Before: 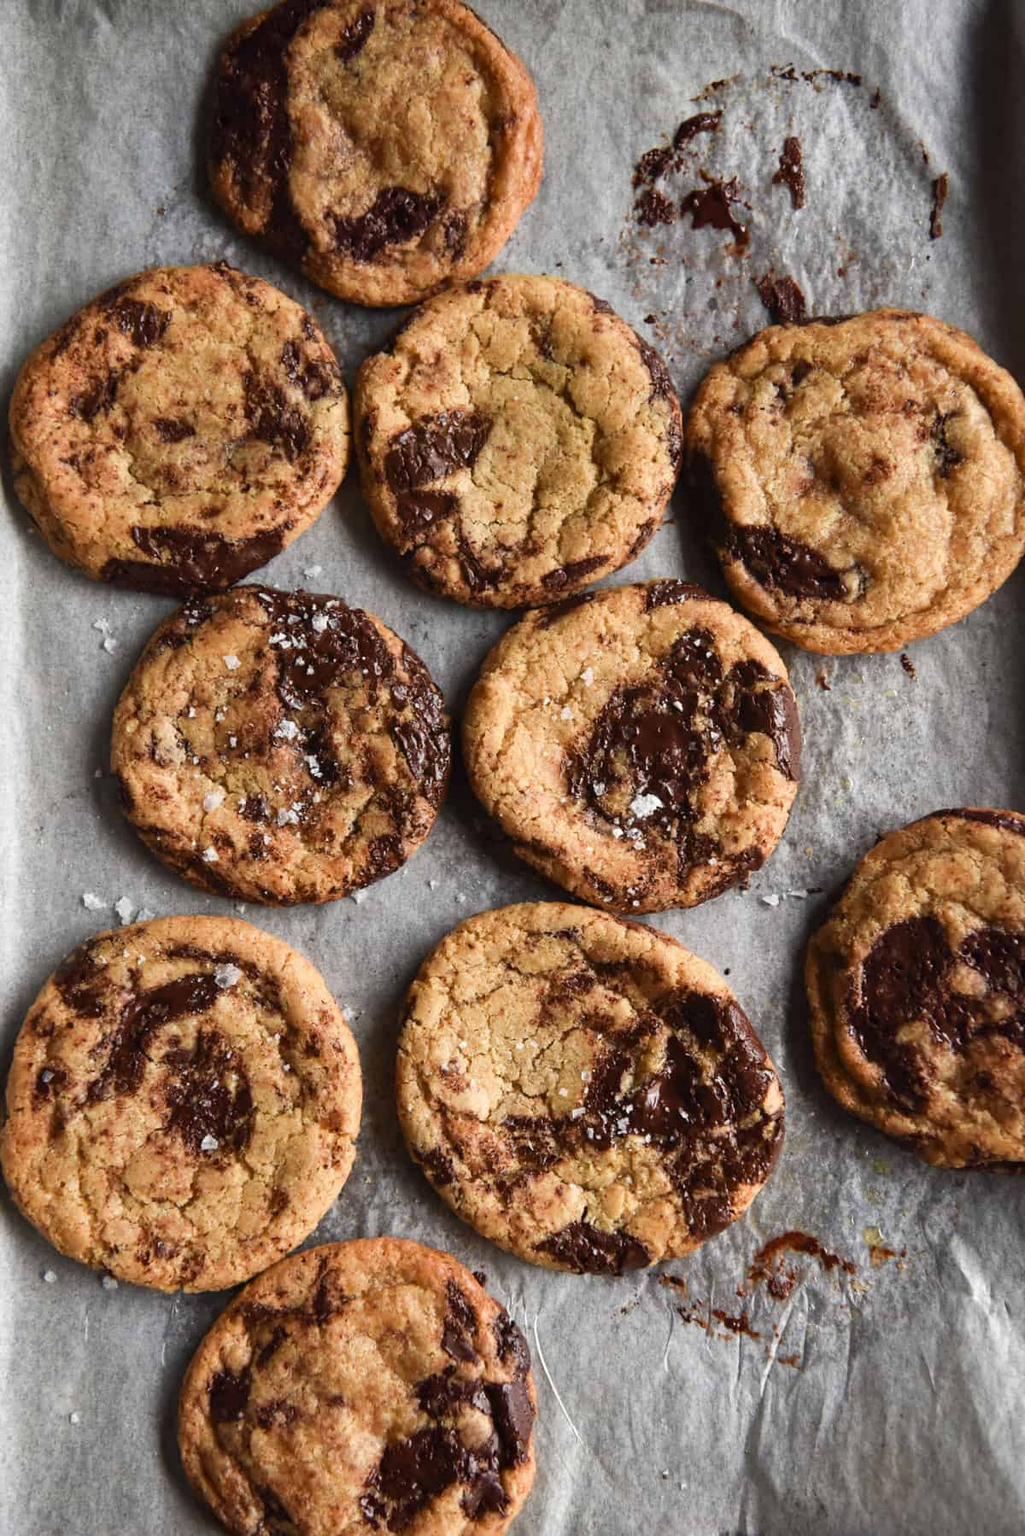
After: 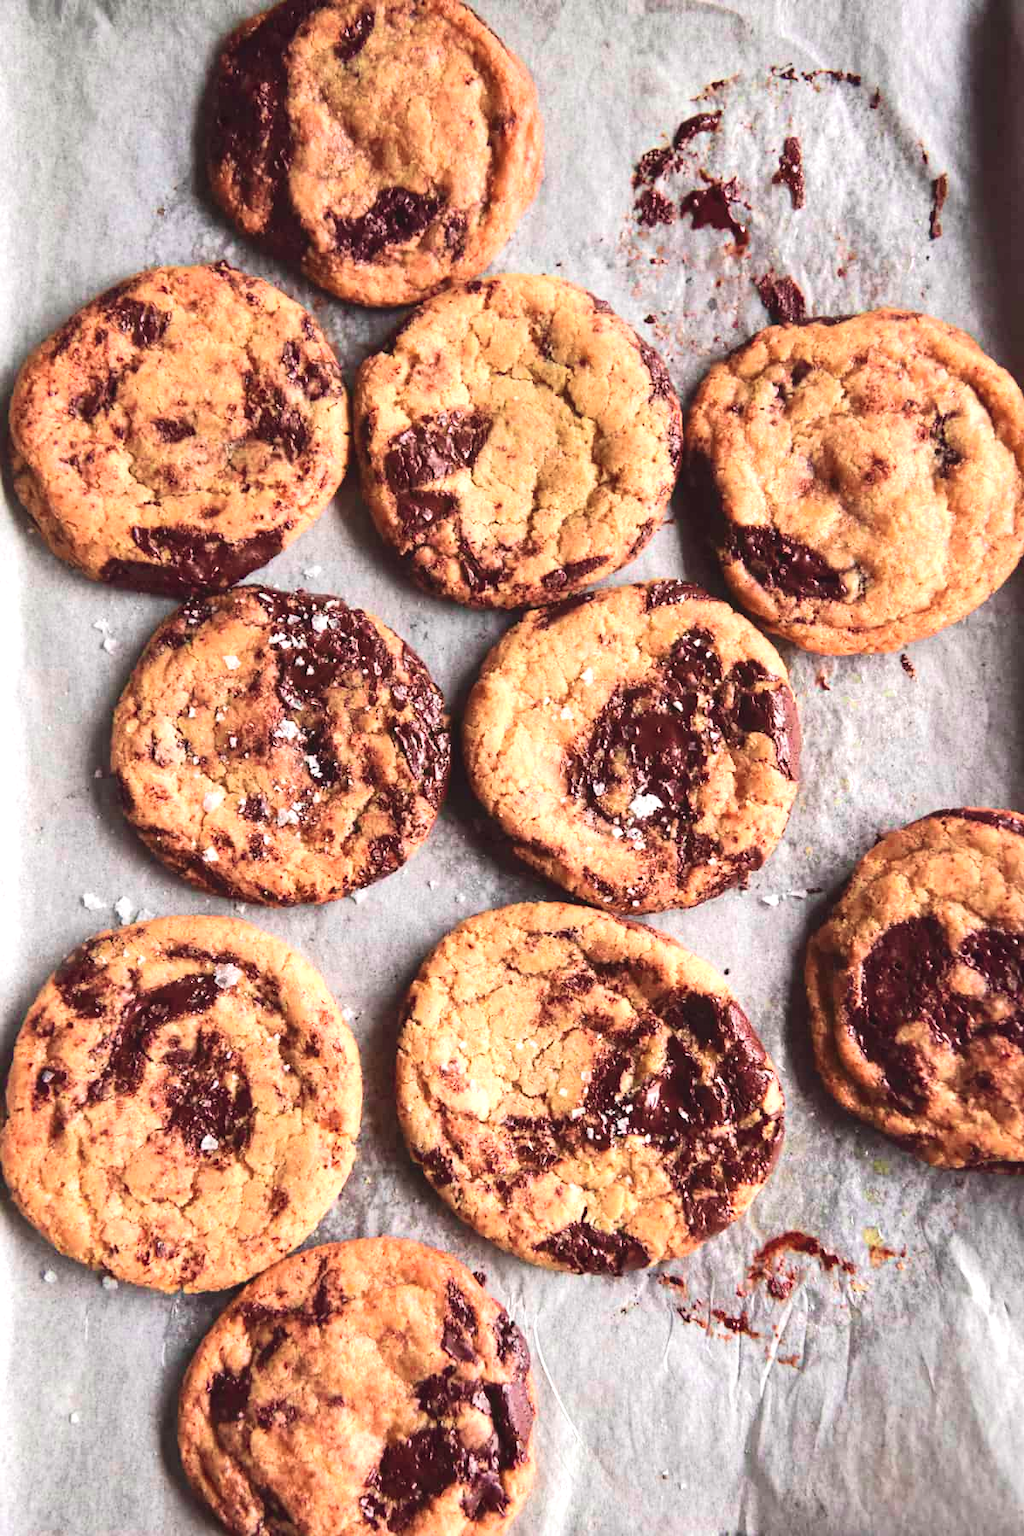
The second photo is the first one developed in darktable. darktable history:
tone curve: curves: ch0 [(0, 0.023) (0.184, 0.168) (0.491, 0.519) (0.748, 0.765) (1, 0.919)]; ch1 [(0, 0) (0.179, 0.173) (0.322, 0.32) (0.424, 0.424) (0.496, 0.501) (0.563, 0.586) (0.761, 0.803) (1, 1)]; ch2 [(0, 0) (0.434, 0.447) (0.483, 0.487) (0.557, 0.541) (0.697, 0.68) (1, 1)], color space Lab, independent channels, preserve colors none
exposure: black level correction -0.002, exposure 1.11 EV, compensate highlight preservation false
velvia: on, module defaults
